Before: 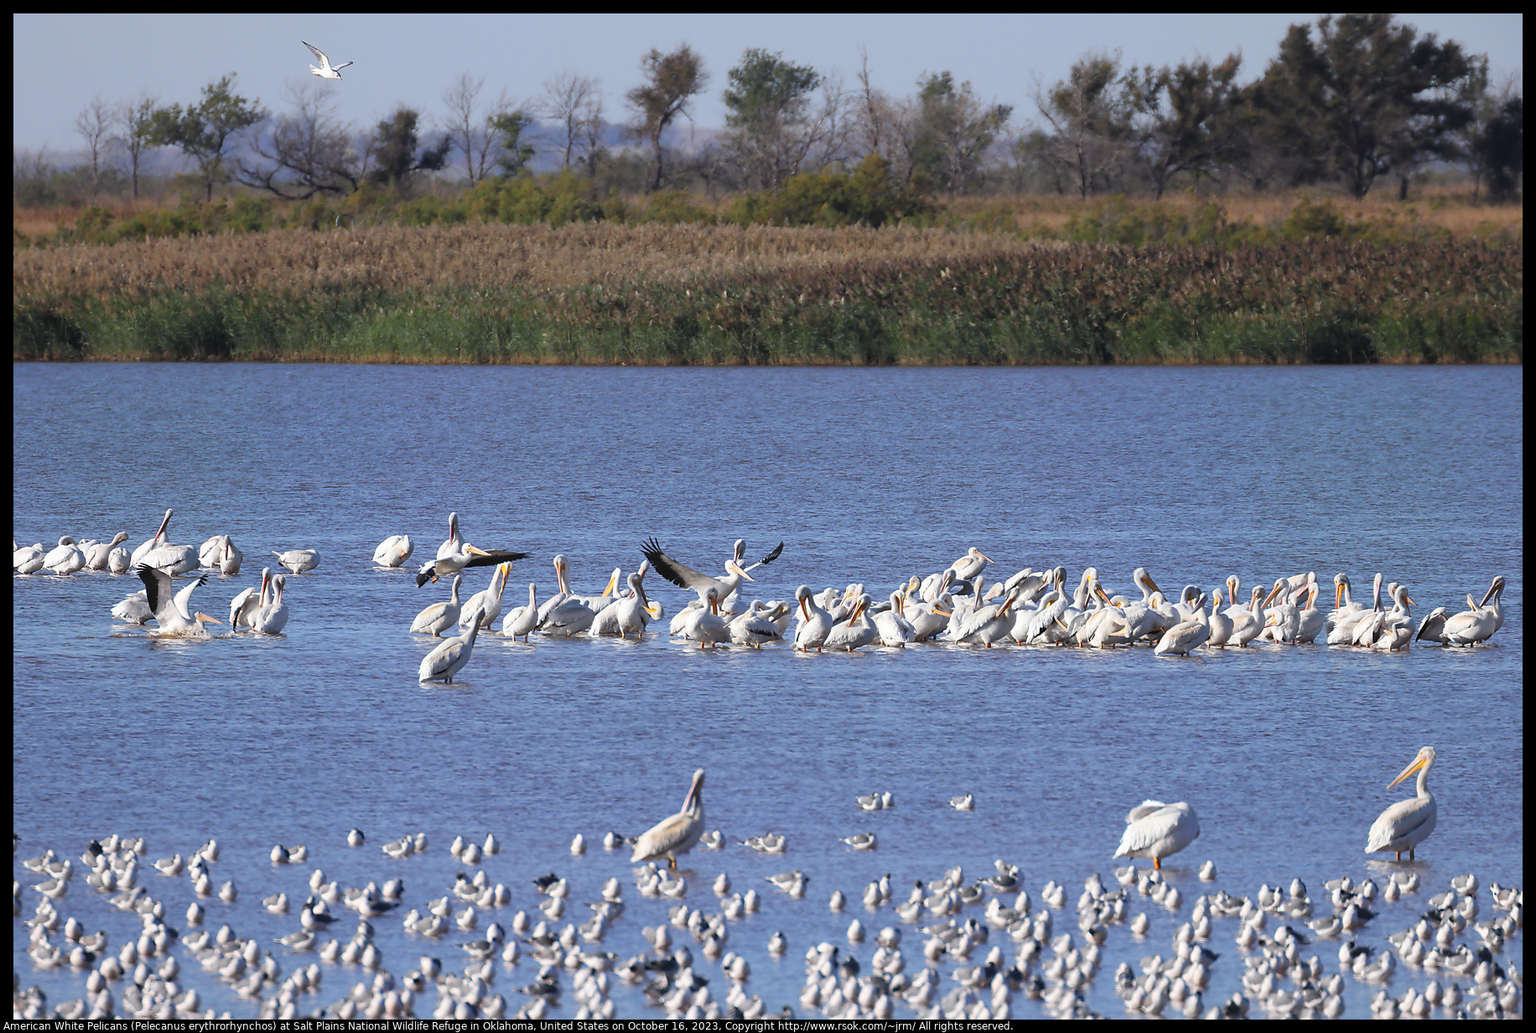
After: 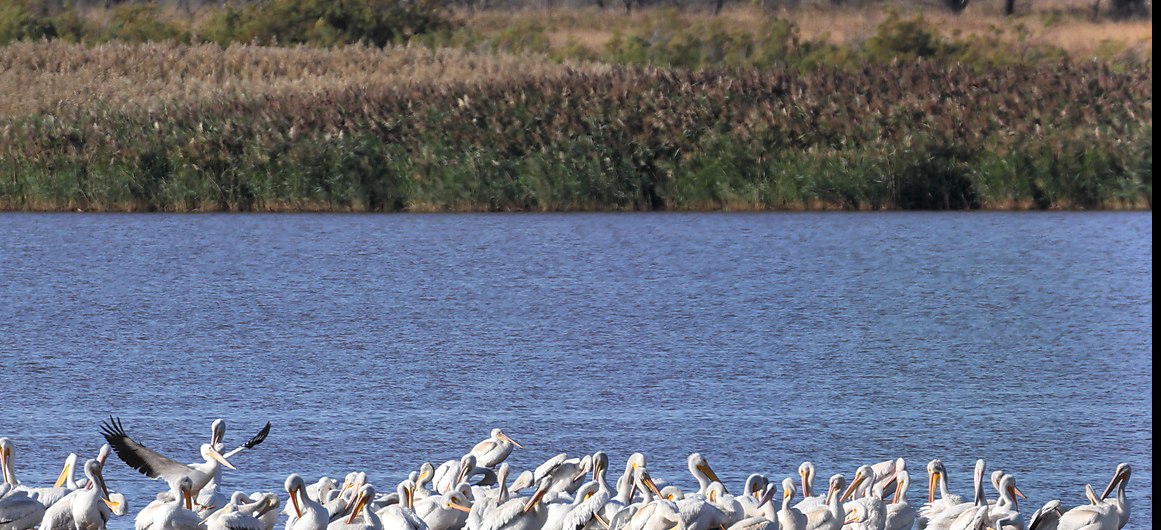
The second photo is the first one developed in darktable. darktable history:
shadows and highlights: low approximation 0.01, soften with gaussian
local contrast: on, module defaults
crop: left 36.262%, top 18.246%, right 0.353%, bottom 38.722%
